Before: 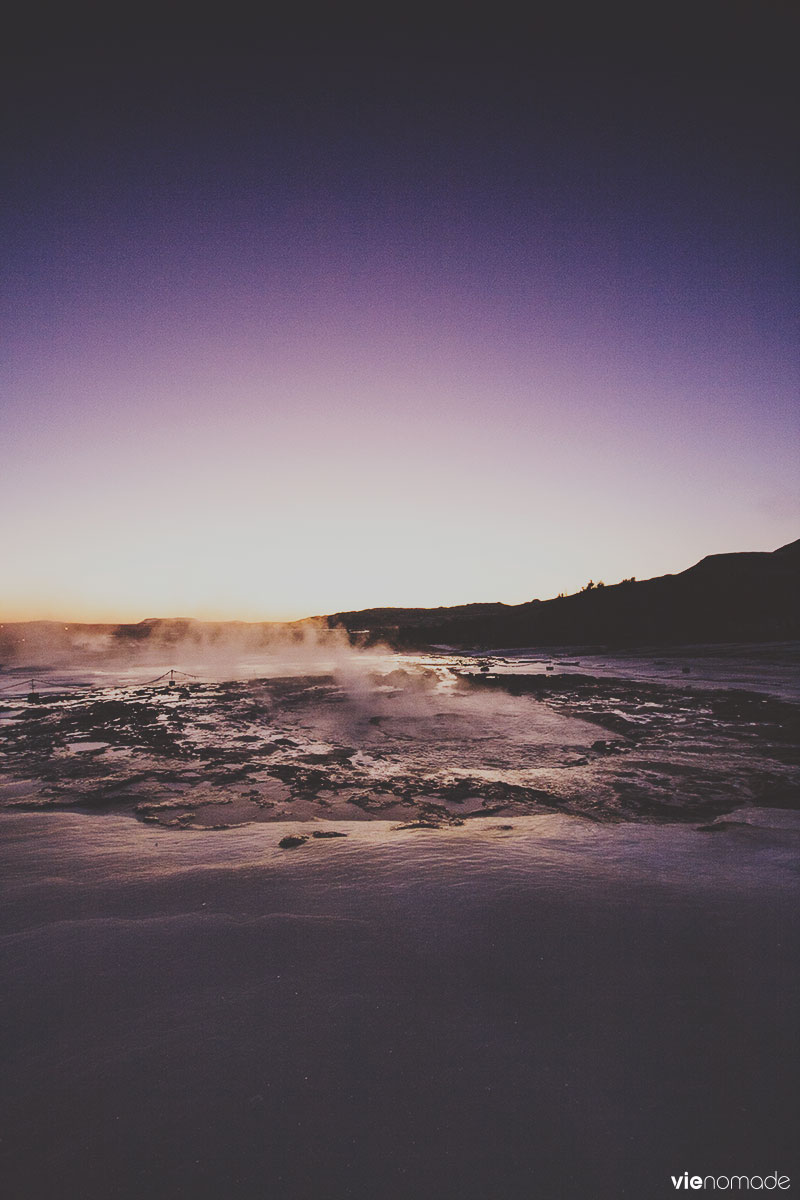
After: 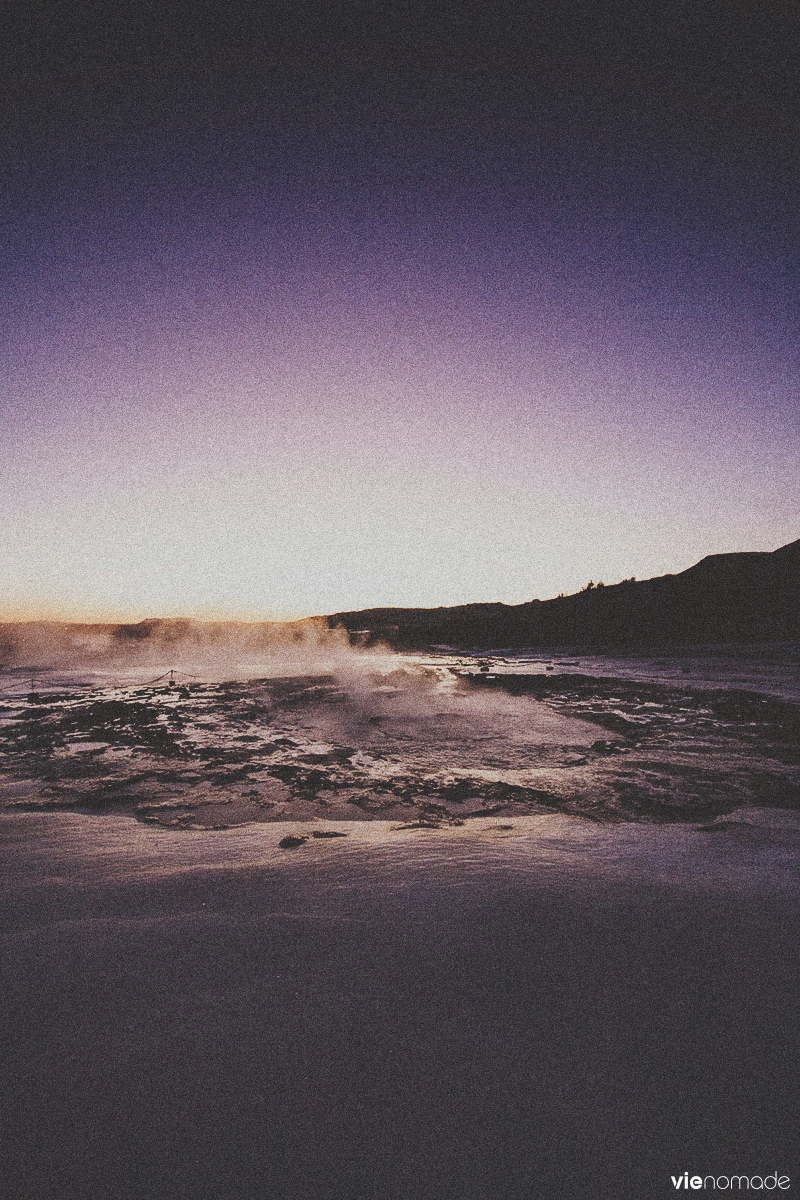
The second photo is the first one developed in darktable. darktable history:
color correction: saturation 0.85
contrast equalizer: y [[0.5 ×6], [0.5 ×6], [0.5, 0.5, 0.501, 0.545, 0.707, 0.863], [0 ×6], [0 ×6]]
grain: coarseness 10.62 ISO, strength 55.56%
